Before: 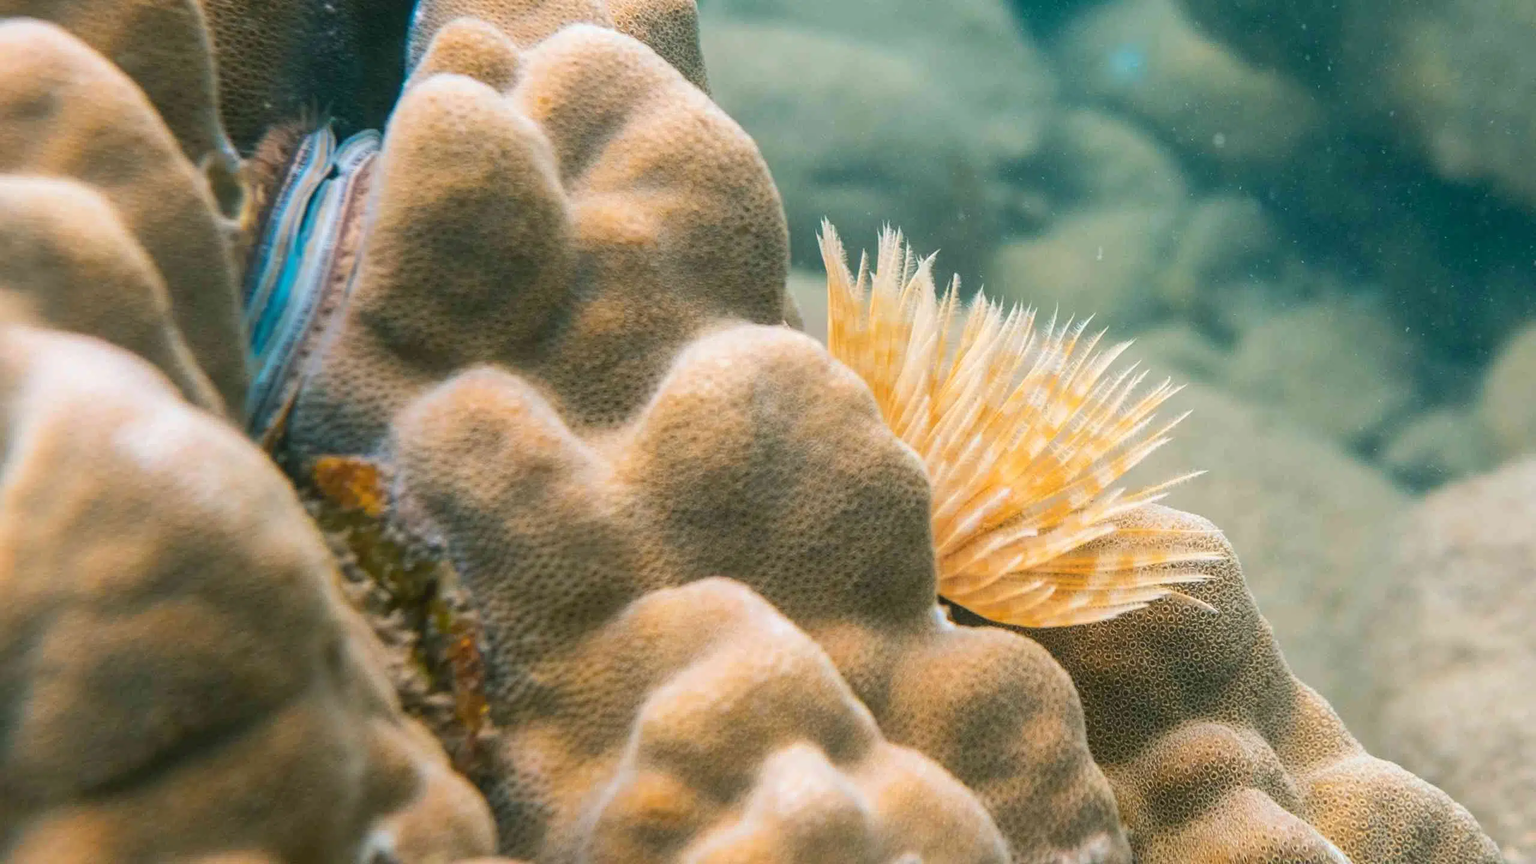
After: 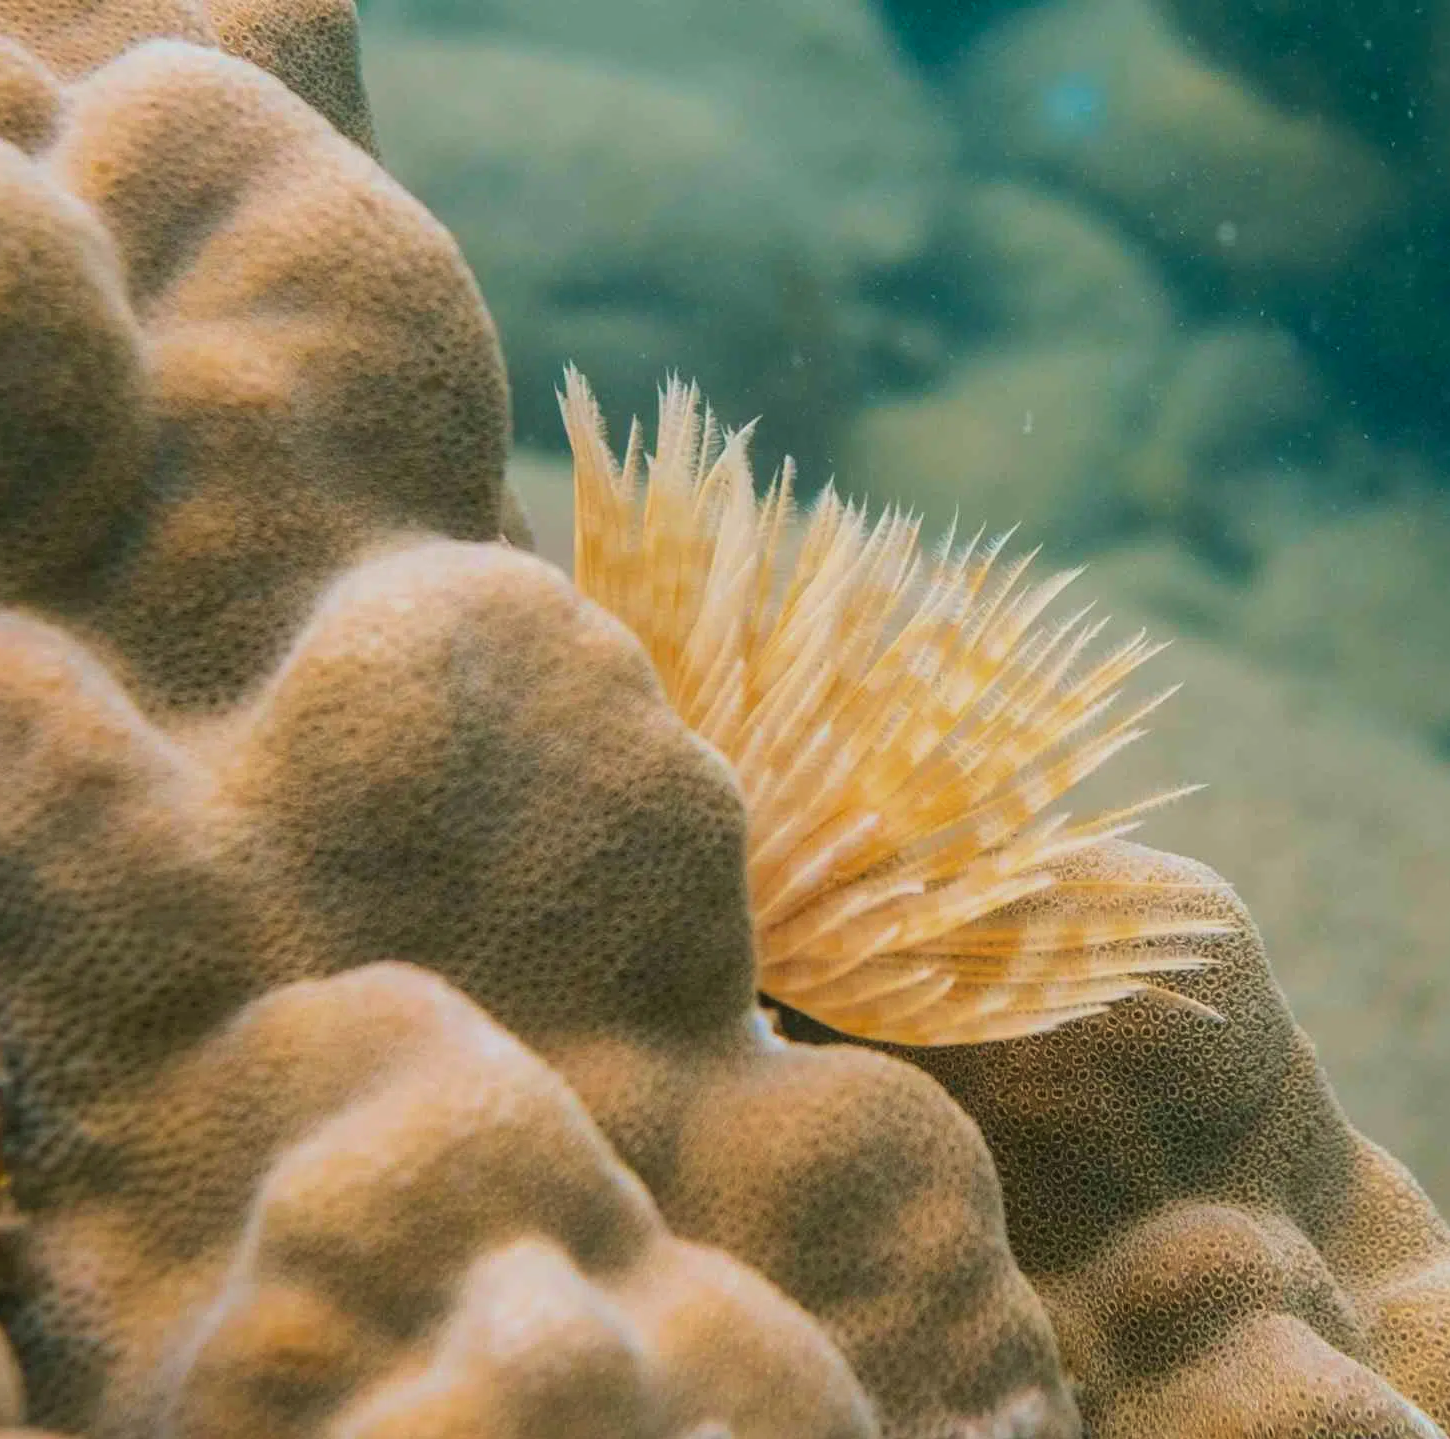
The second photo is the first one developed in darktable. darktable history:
exposure: exposure -0.462 EV, compensate highlight preservation false
velvia: on, module defaults
crop: left 31.458%, top 0%, right 11.876%
